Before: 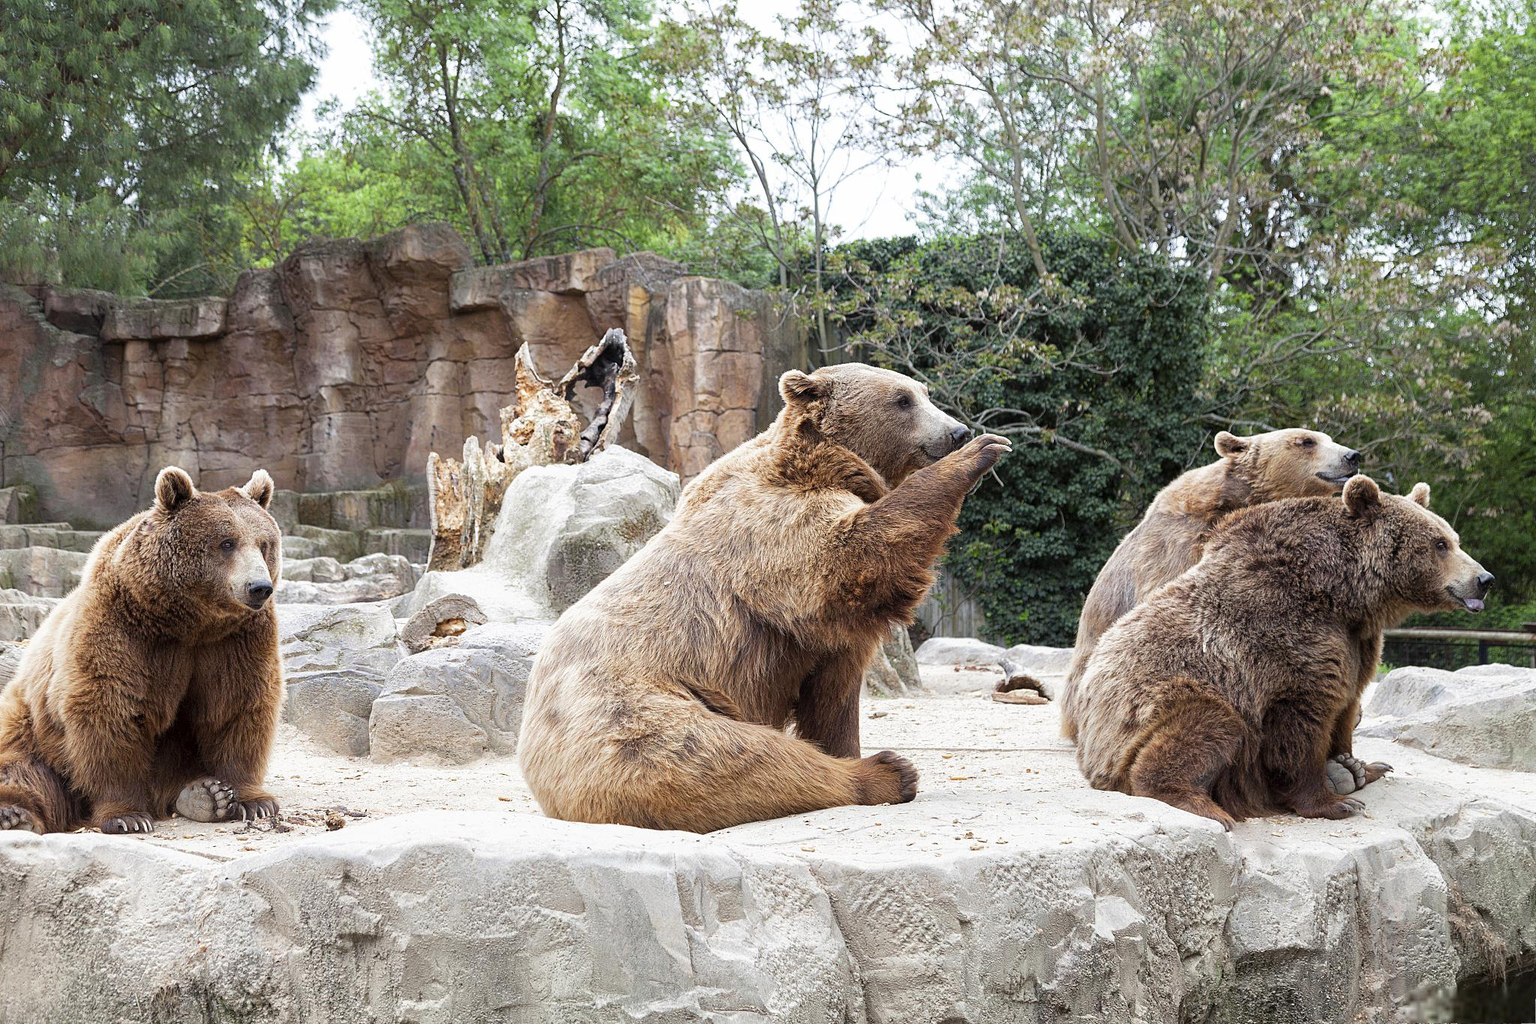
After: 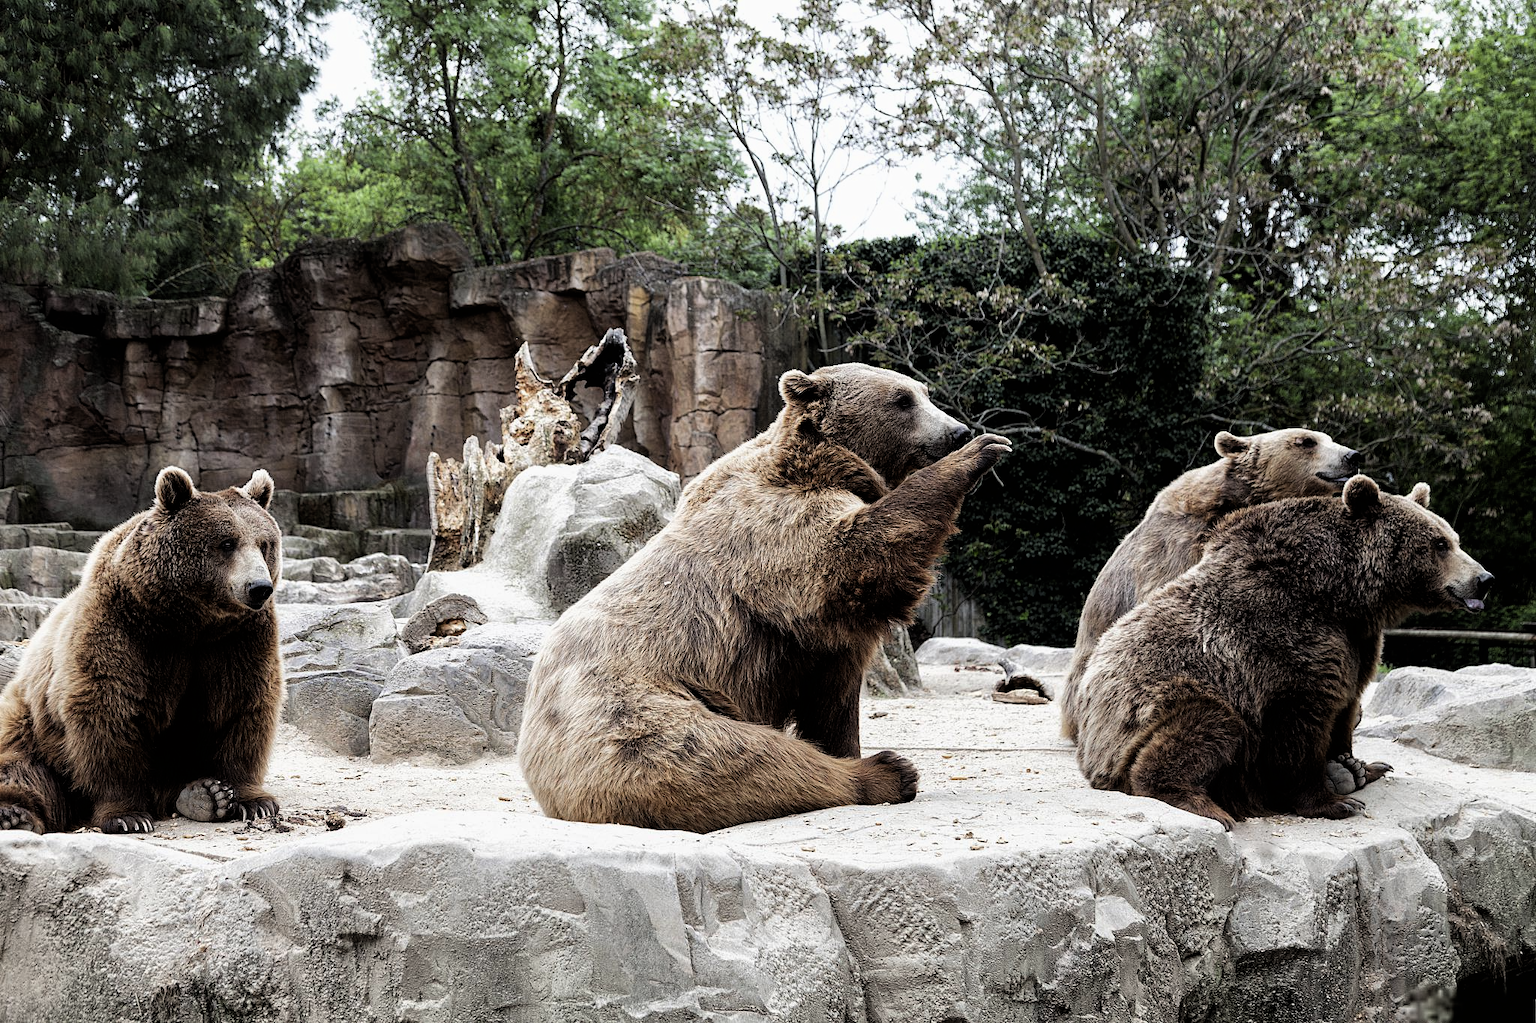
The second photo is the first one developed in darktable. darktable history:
exposure: black level correction 0, exposure -0.766 EV, compensate highlight preservation false
color balance rgb: perceptual saturation grading › global saturation -1%
filmic rgb: black relative exposure -8.2 EV, white relative exposure 2.2 EV, threshold 3 EV, hardness 7.11, latitude 85.74%, contrast 1.696, highlights saturation mix -4%, shadows ↔ highlights balance -2.69%, color science v5 (2021), contrast in shadows safe, contrast in highlights safe, enable highlight reconstruction true
